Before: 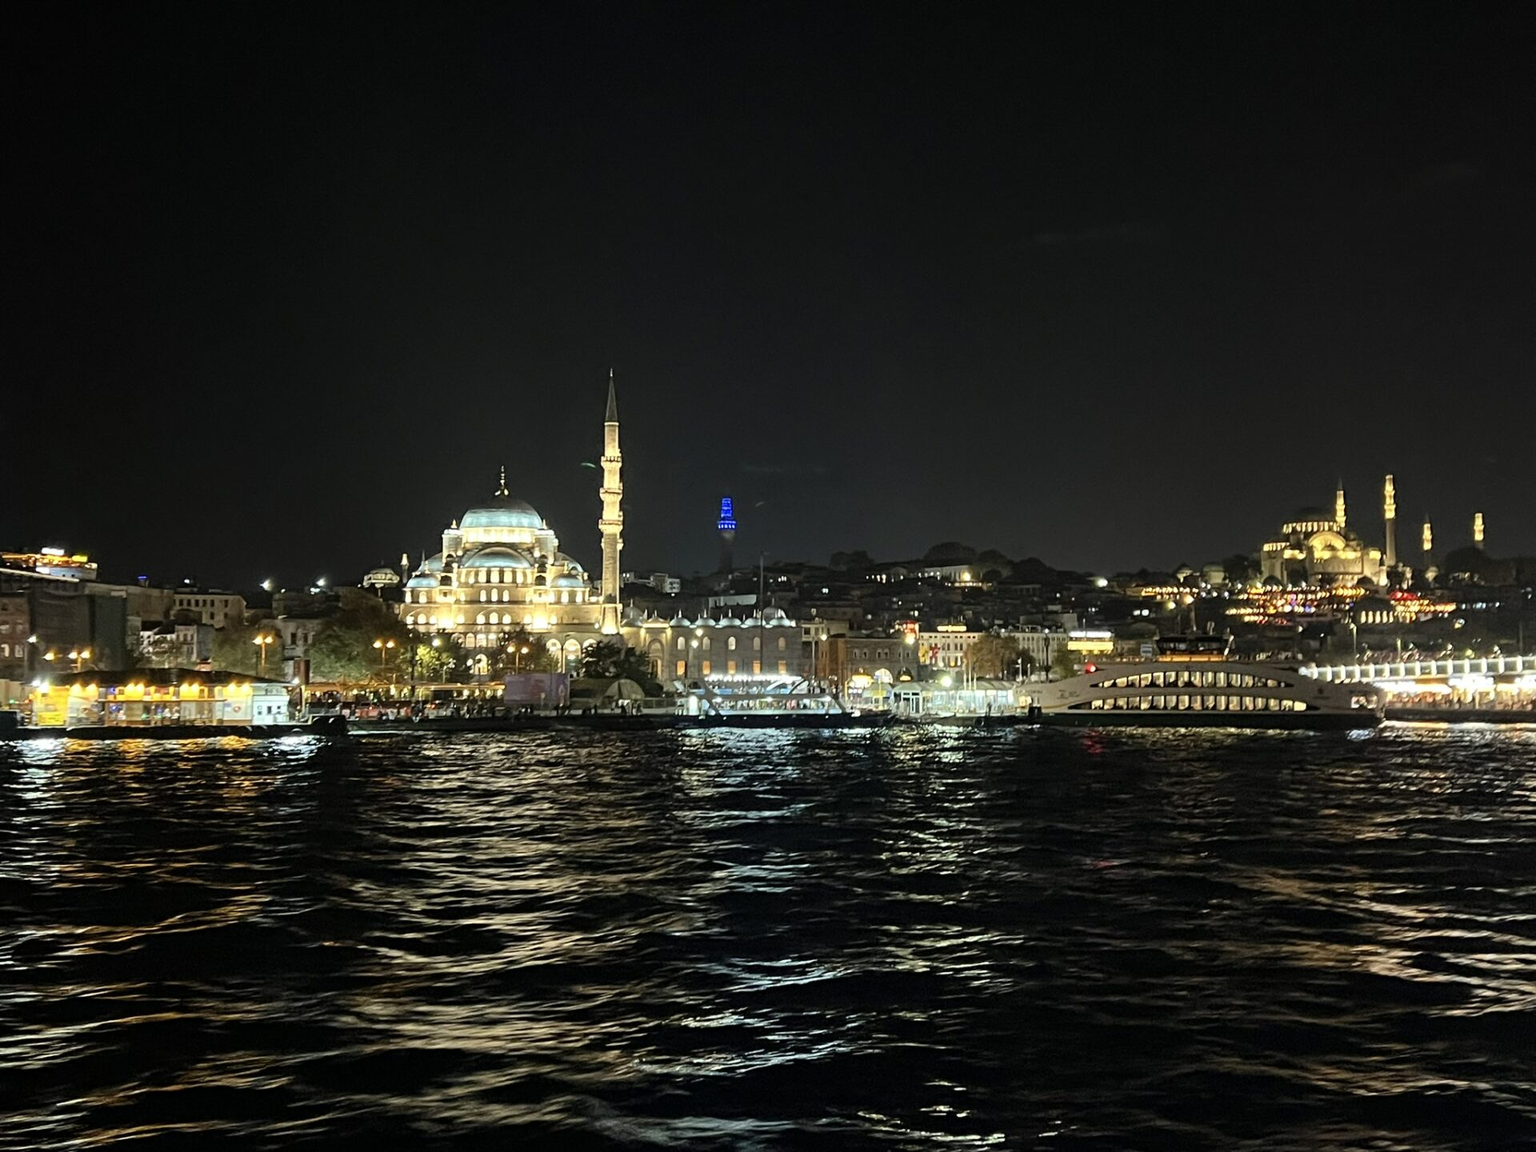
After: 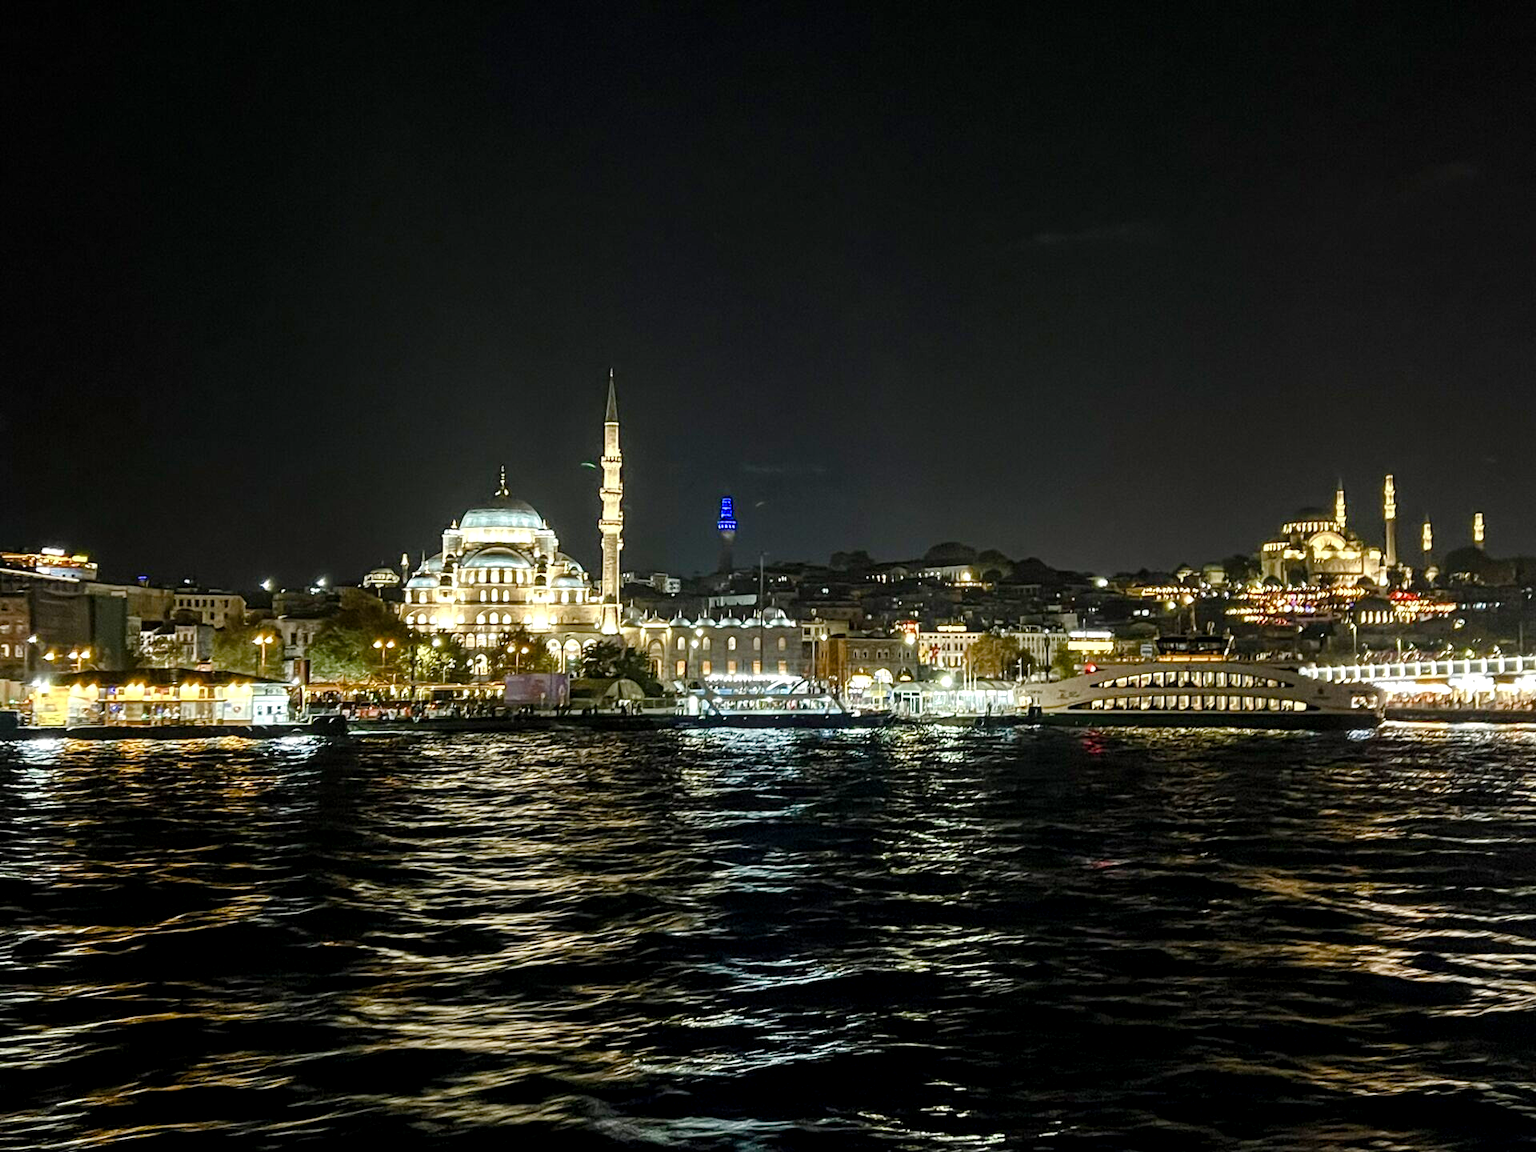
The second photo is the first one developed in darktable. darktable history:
local contrast: detail 150%
color balance rgb: shadows lift › hue 86.74°, linear chroma grading › shadows 31.422%, linear chroma grading › global chroma -2.577%, linear chroma grading › mid-tones 4.415%, perceptual saturation grading › global saturation 25.548%, perceptual saturation grading › highlights -50.518%, perceptual saturation grading › shadows 30.245%
